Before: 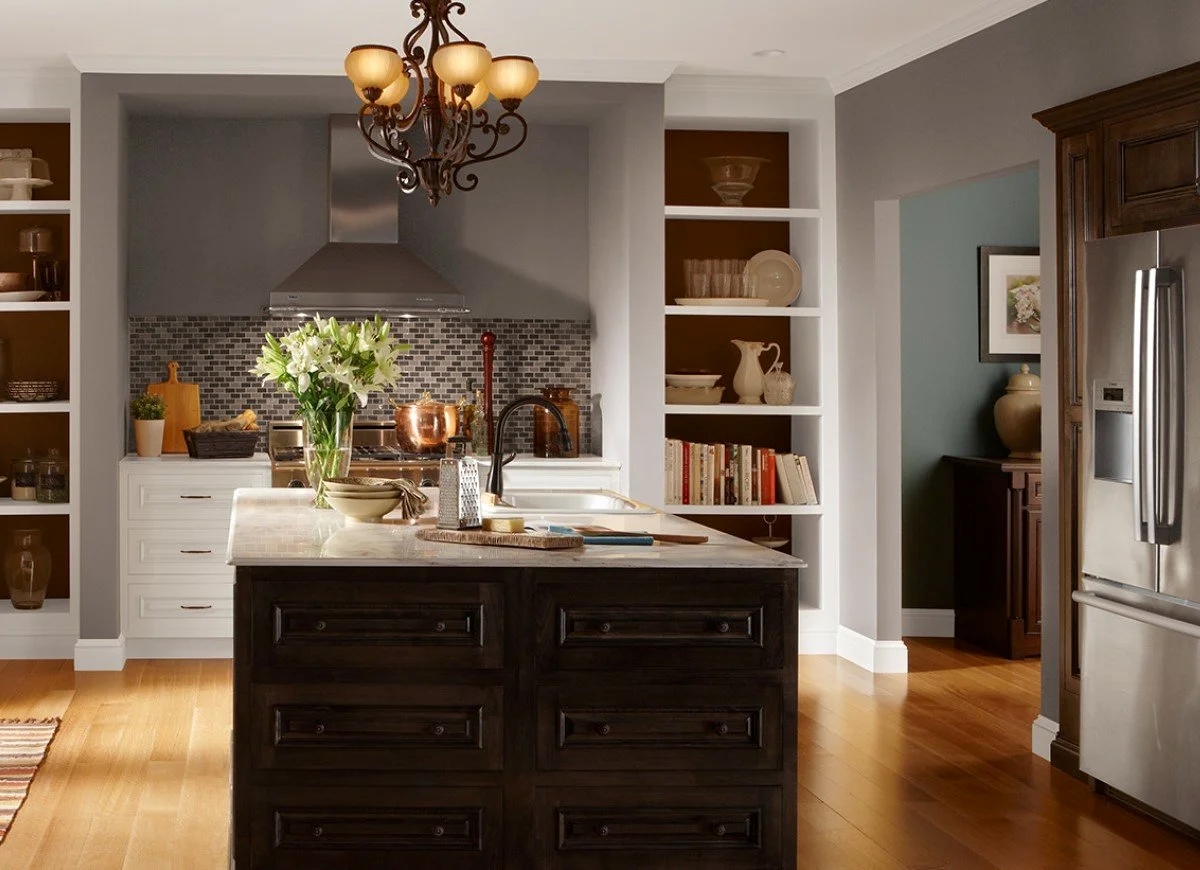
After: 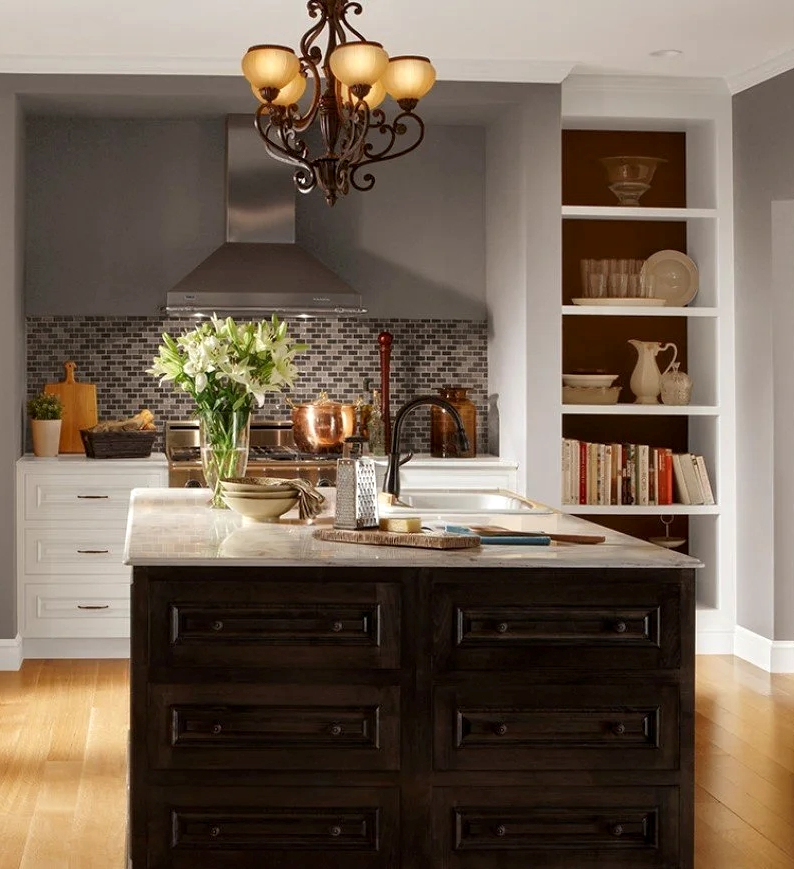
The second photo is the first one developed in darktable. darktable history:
local contrast: highlights 100%, shadows 99%, detail 119%, midtone range 0.2
crop and rotate: left 8.662%, right 25.138%
